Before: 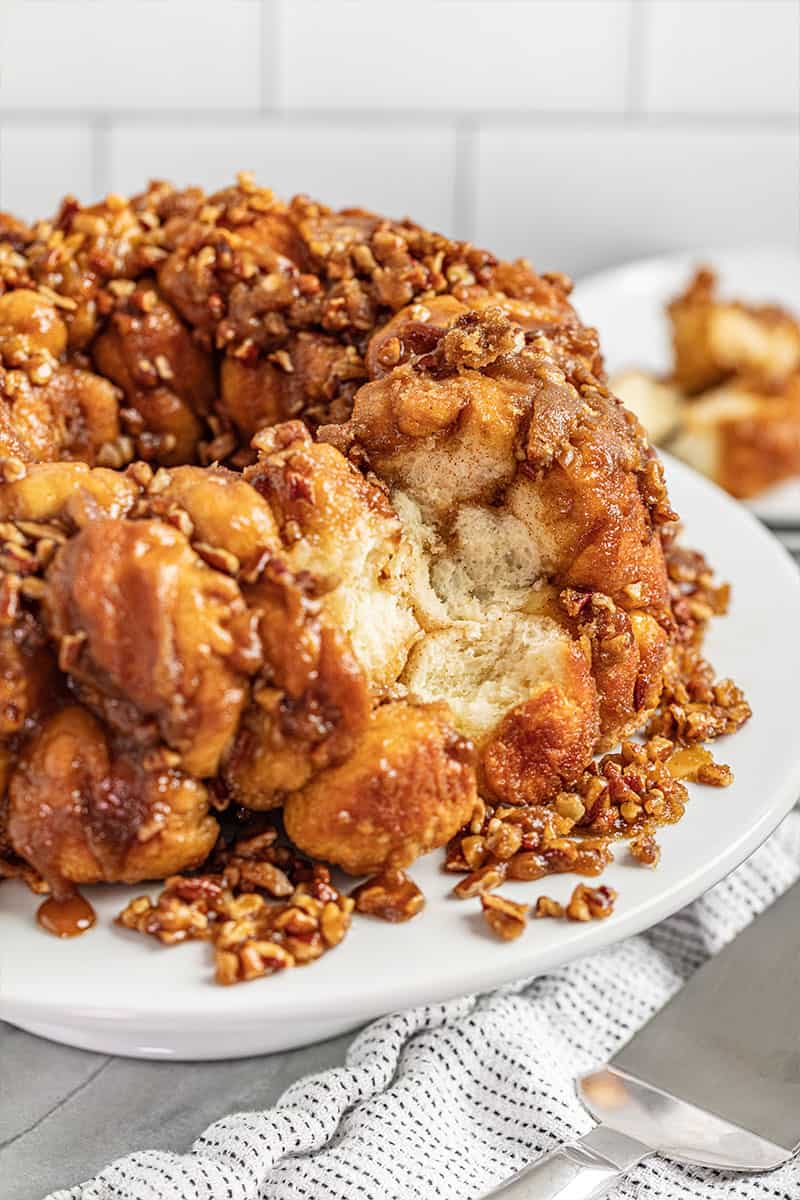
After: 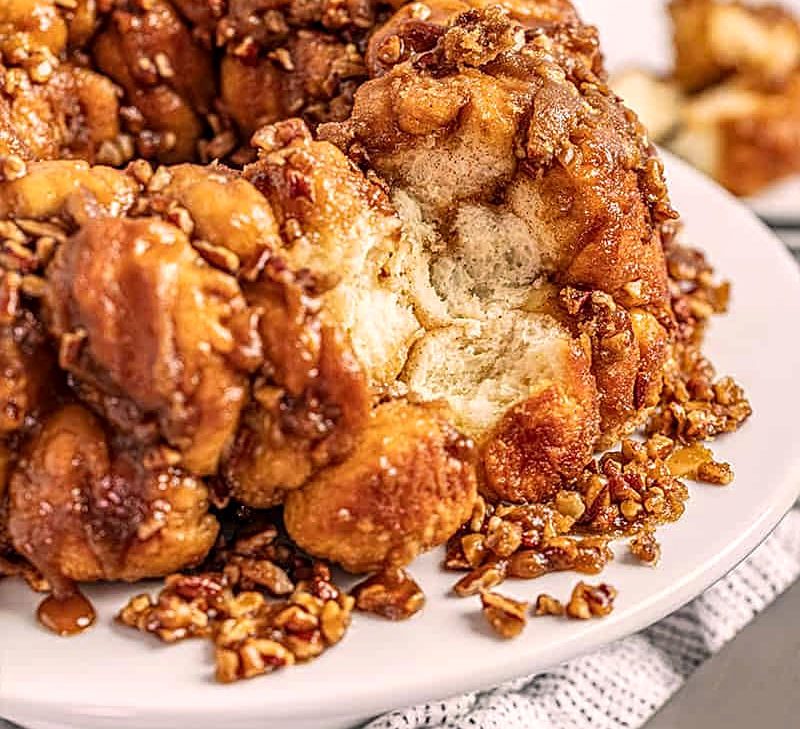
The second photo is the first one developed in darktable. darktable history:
crop and rotate: top 25.243%, bottom 13.995%
sharpen: amount 0.496
local contrast: on, module defaults
color correction: highlights a* 7.42, highlights b* 3.79
